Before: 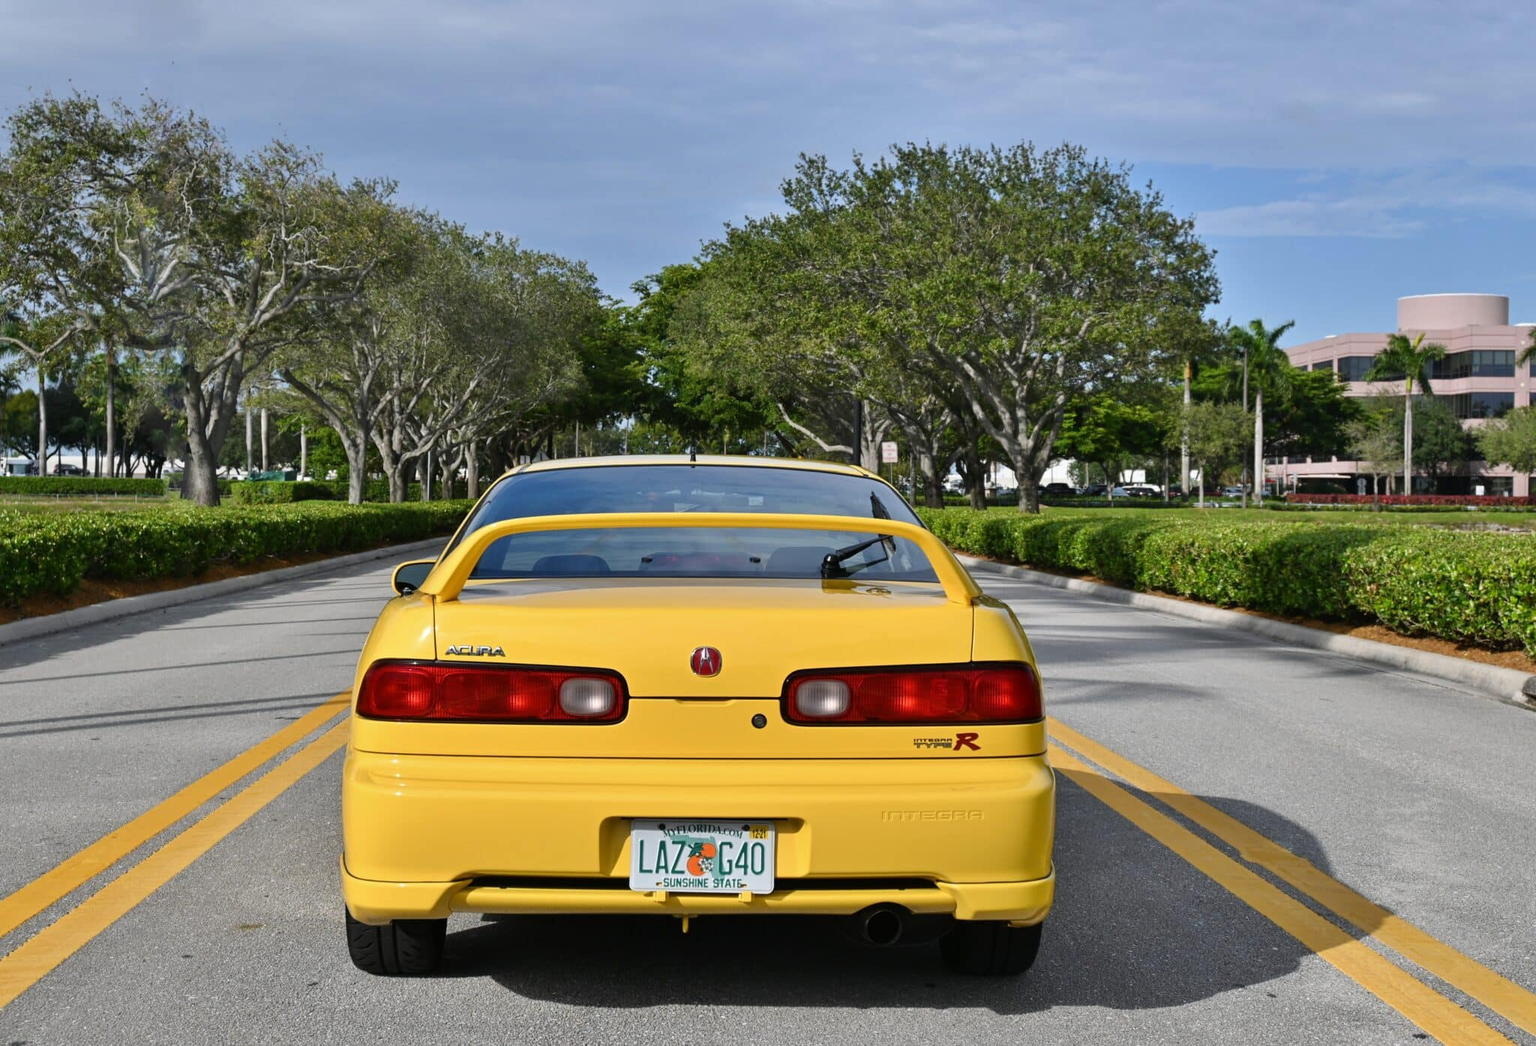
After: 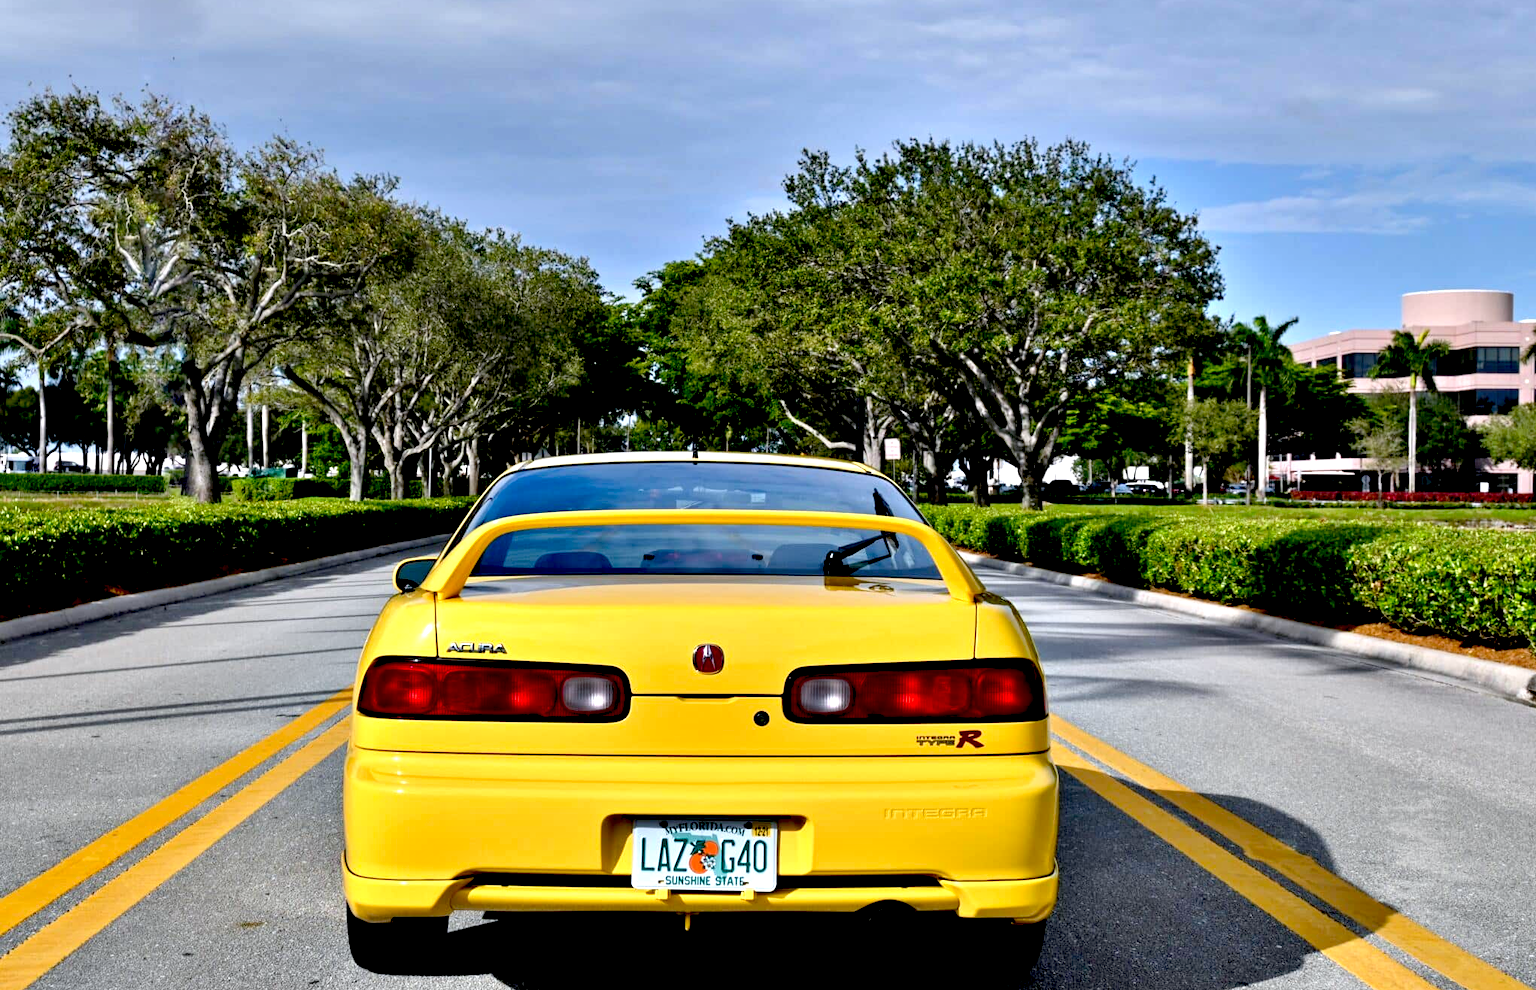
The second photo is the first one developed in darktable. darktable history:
exposure: black level correction 0.031, exposure 0.304 EV, compensate highlight preservation false
crop: top 0.448%, right 0.264%, bottom 5.045%
contrast equalizer: octaves 7, y [[0.528, 0.548, 0.563, 0.562, 0.546, 0.526], [0.55 ×6], [0 ×6], [0 ×6], [0 ×6]]
